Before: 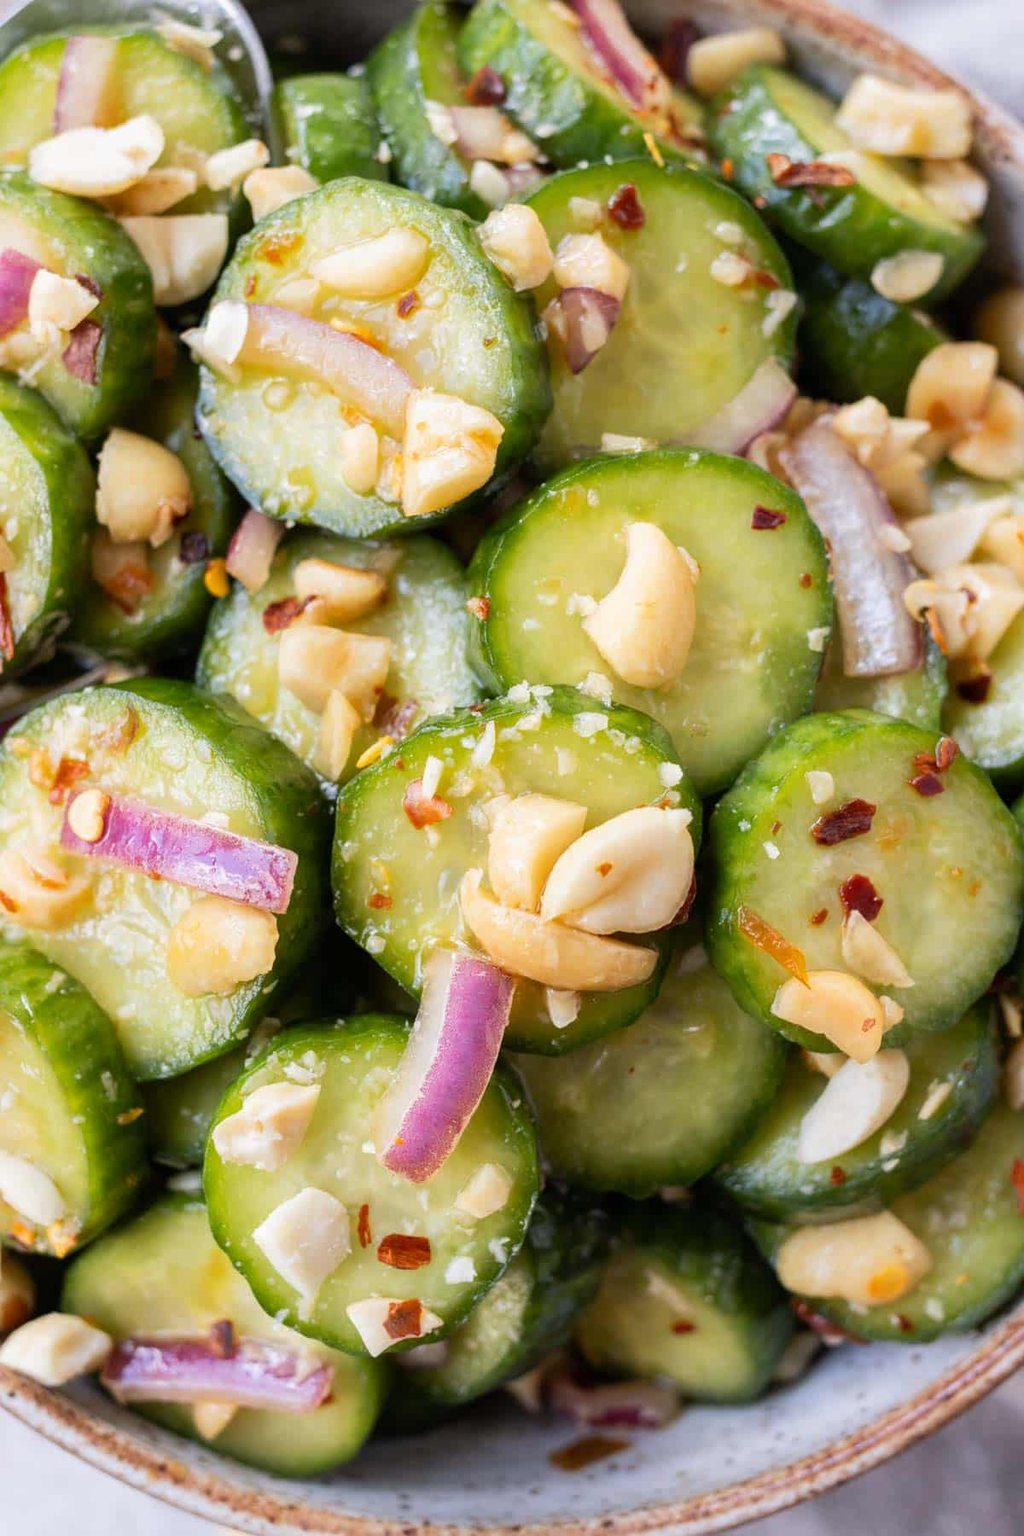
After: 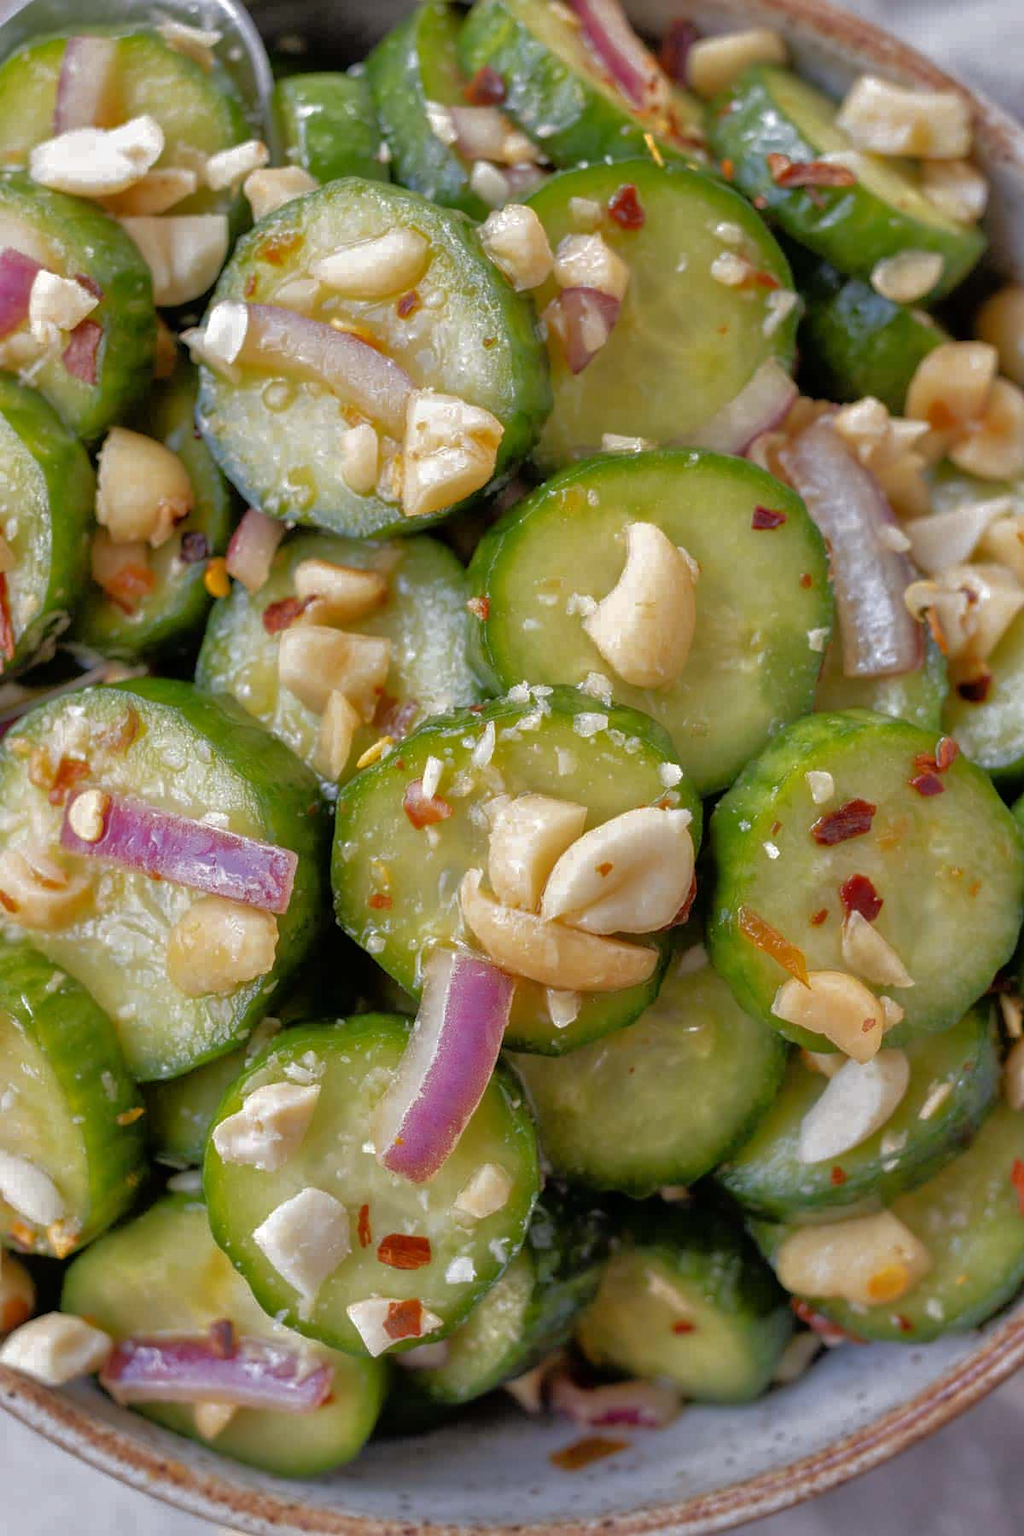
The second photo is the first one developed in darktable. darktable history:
tone equalizer: -7 EV 0.15 EV, -6 EV 0.6 EV, -5 EV 1.15 EV, -4 EV 1.33 EV, -3 EV 1.15 EV, -2 EV 0.6 EV, -1 EV 0.15 EV, mask exposure compensation -0.5 EV
base curve: curves: ch0 [(0, 0) (0.841, 0.609) (1, 1)]
